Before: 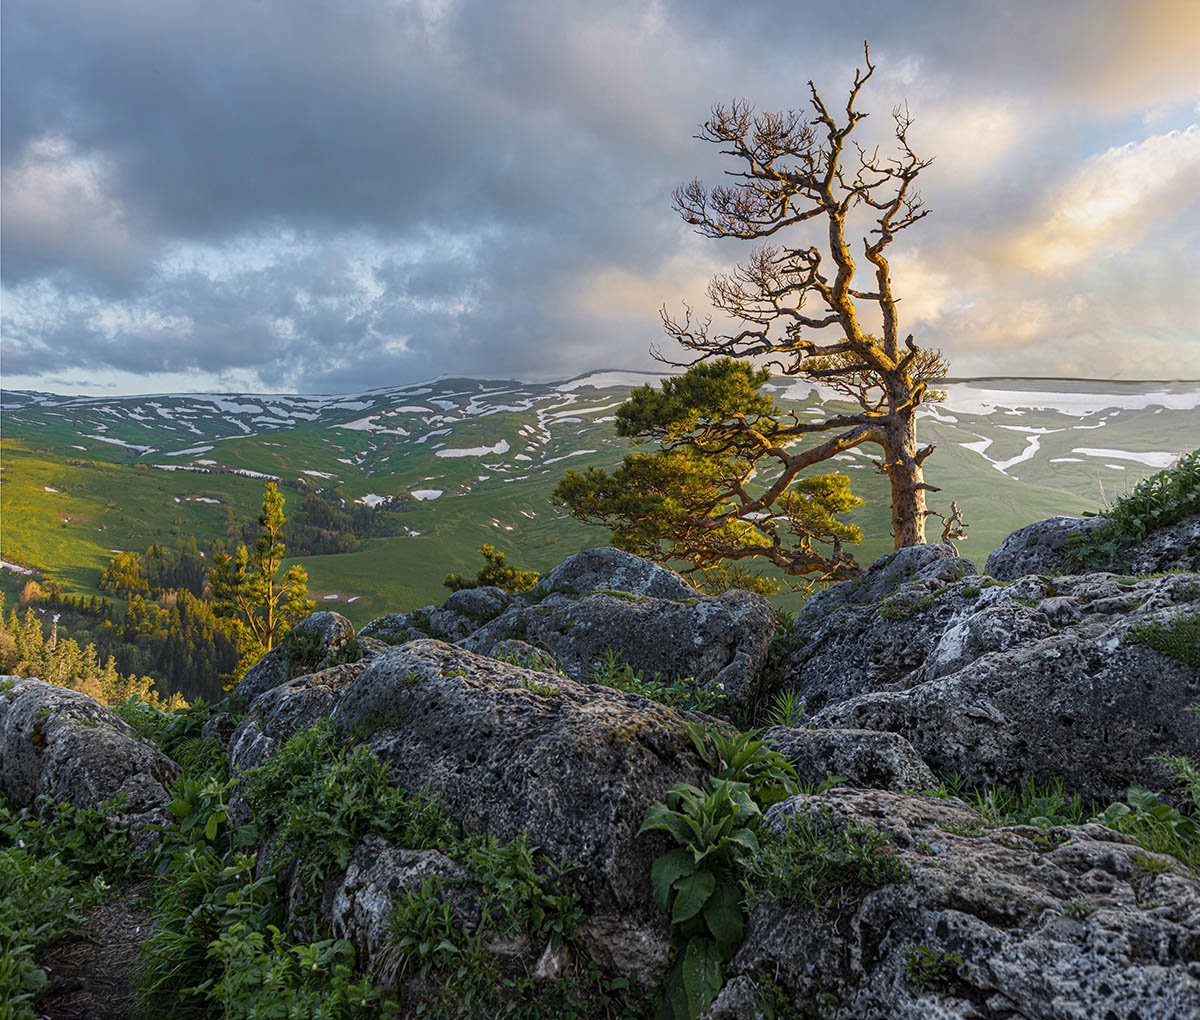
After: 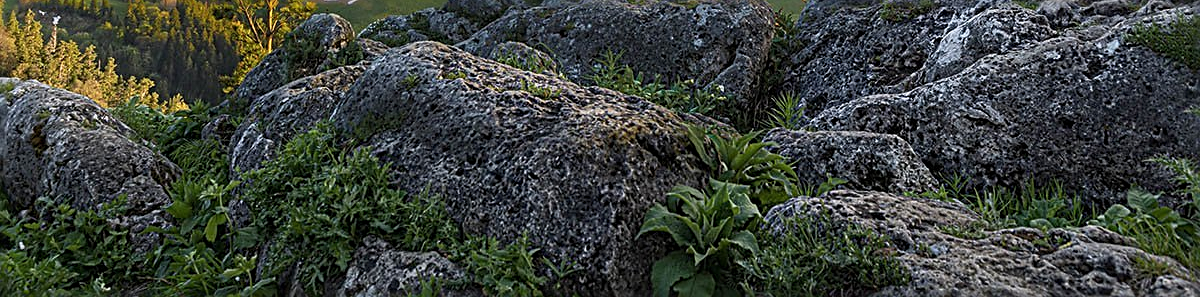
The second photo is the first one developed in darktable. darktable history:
sharpen: radius 2.555, amount 0.646
crop and rotate: top 58.718%, bottom 12.156%
